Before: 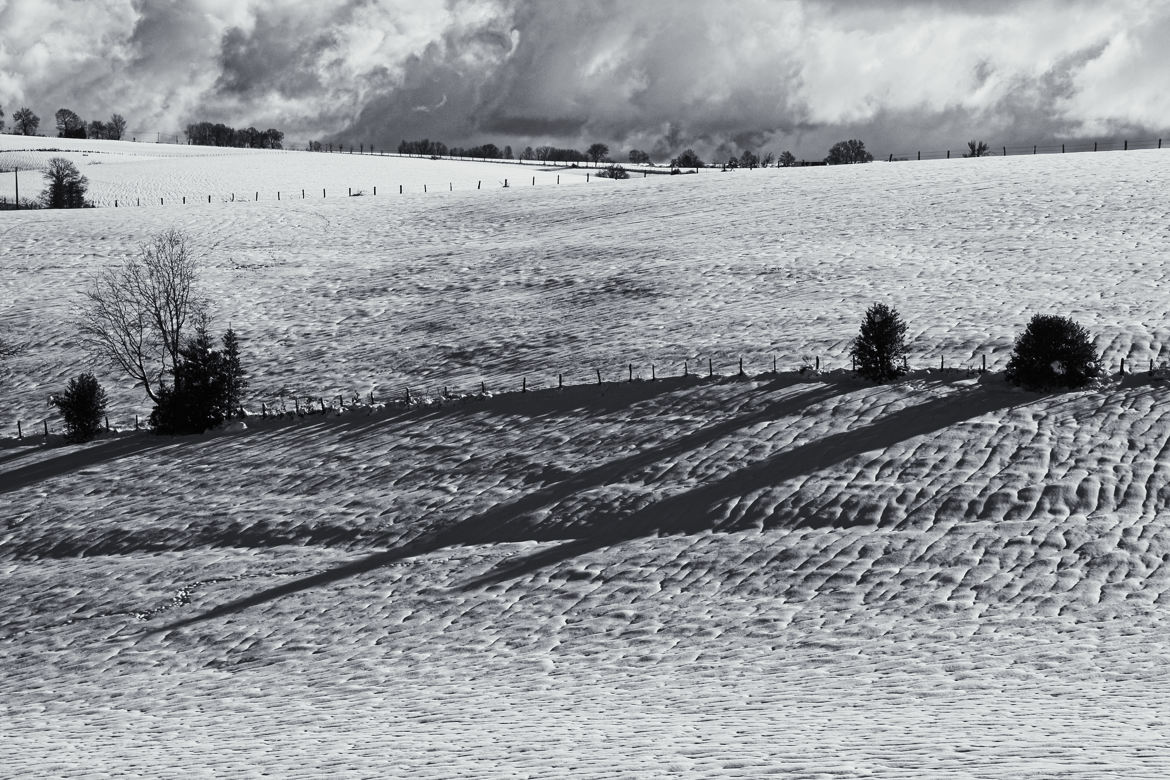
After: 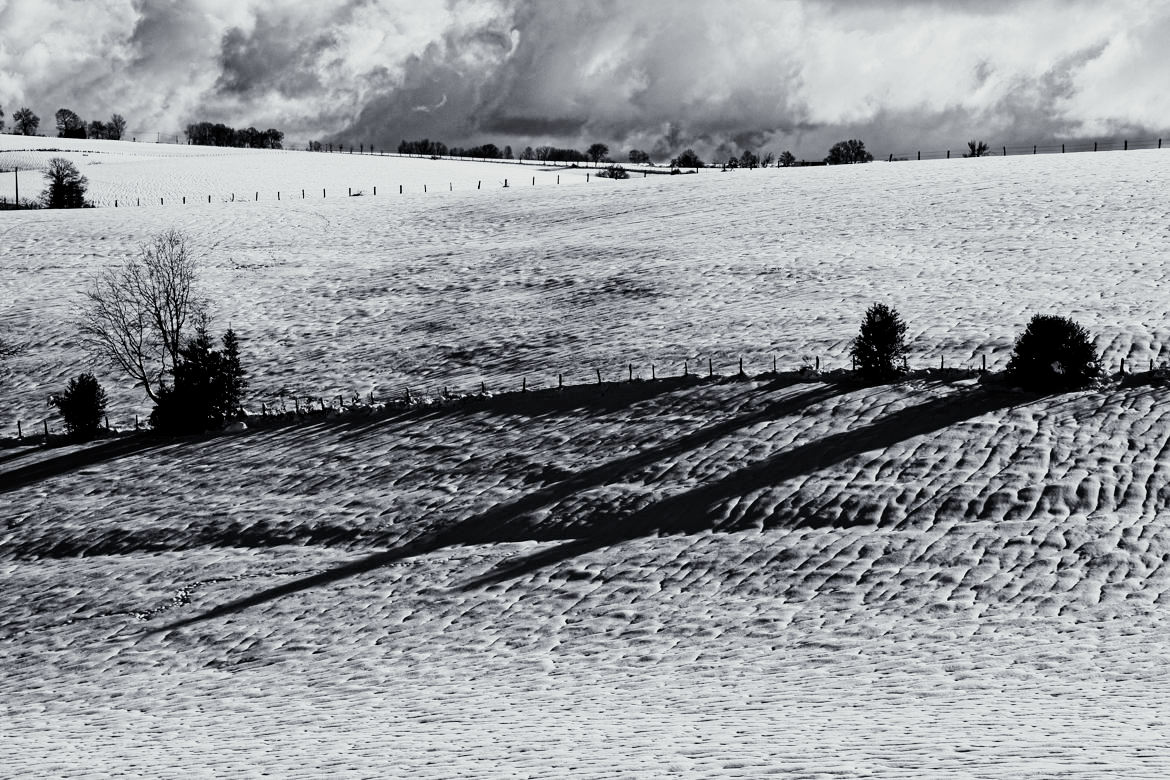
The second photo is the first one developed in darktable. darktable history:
exposure: black level correction 0.001, compensate highlight preservation false
filmic rgb: middle gray luminance 10.04%, black relative exposure -8.62 EV, white relative exposure 3.3 EV, threshold 5.95 EV, target black luminance 0%, hardness 5.2, latitude 44.63%, contrast 1.301, highlights saturation mix 5.9%, shadows ↔ highlights balance 25.07%, enable highlight reconstruction true
